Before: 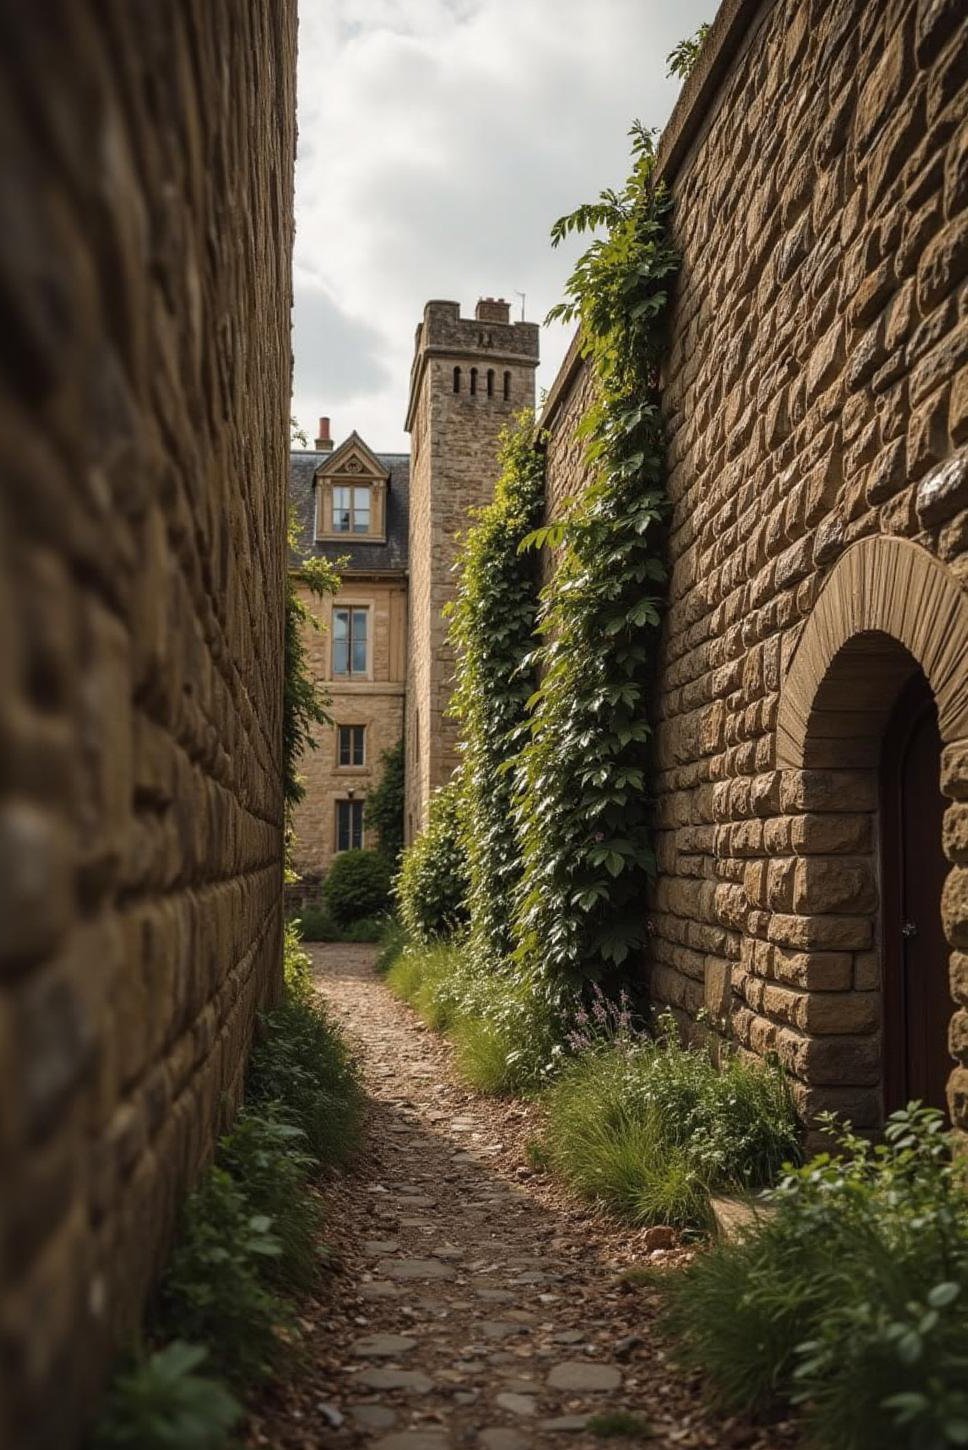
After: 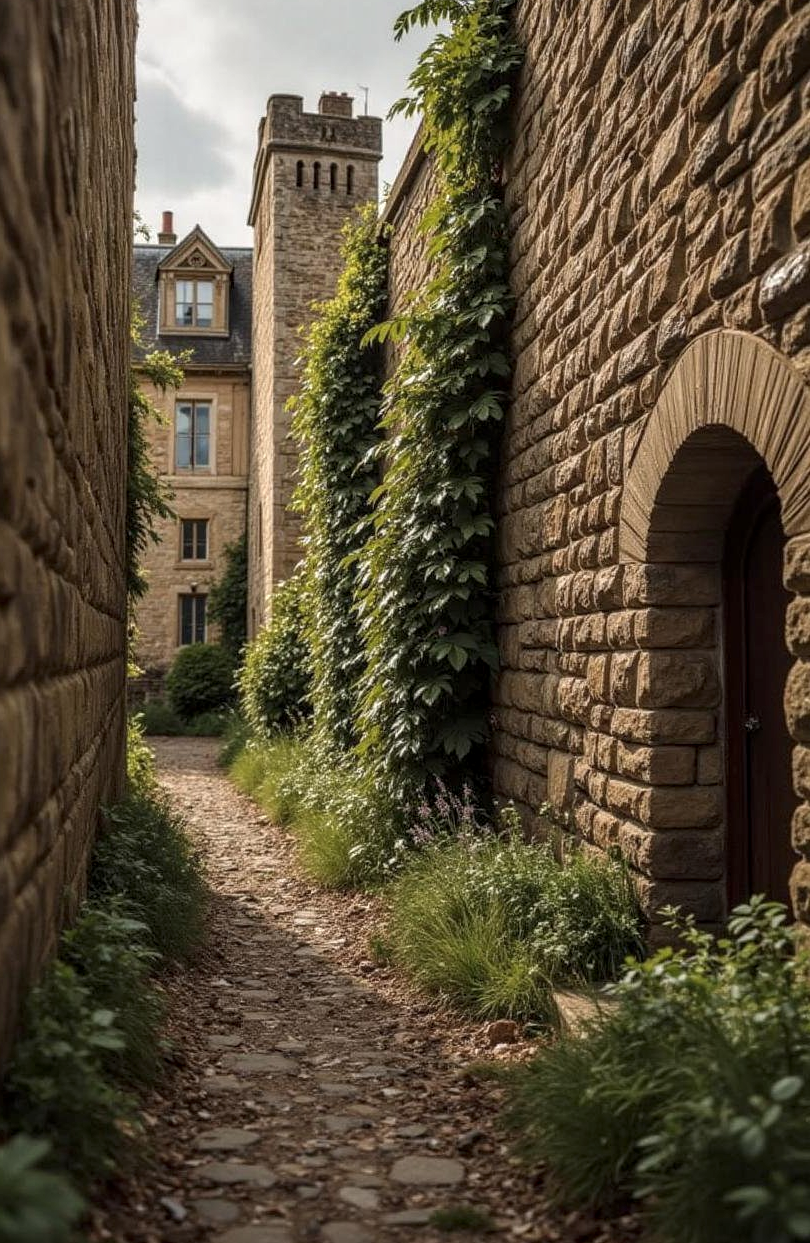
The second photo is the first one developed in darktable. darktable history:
local contrast: on, module defaults
crop: left 16.315%, top 14.246%
contrast brightness saturation: saturation -0.04
